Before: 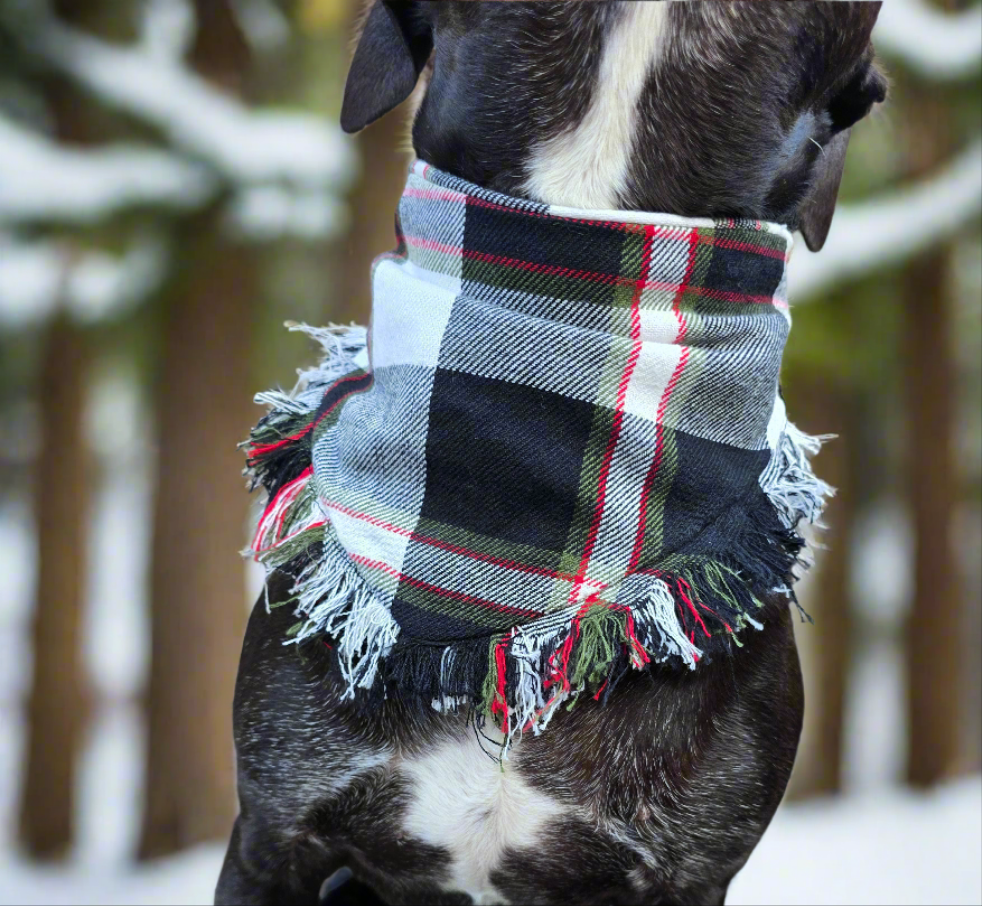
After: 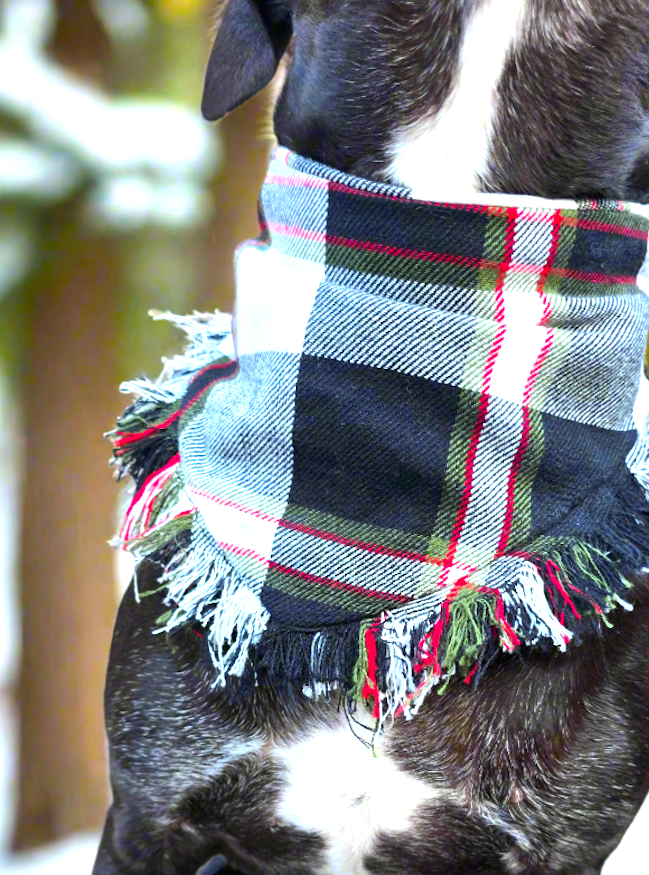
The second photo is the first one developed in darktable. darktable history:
color balance rgb: perceptual saturation grading › global saturation 20%, global vibrance 20%
crop and rotate: left 13.409%, right 19.924%
rotate and perspective: rotation -1°, crop left 0.011, crop right 0.989, crop top 0.025, crop bottom 0.975
exposure: black level correction 0.001, exposure 0.955 EV, compensate exposure bias true, compensate highlight preservation false
